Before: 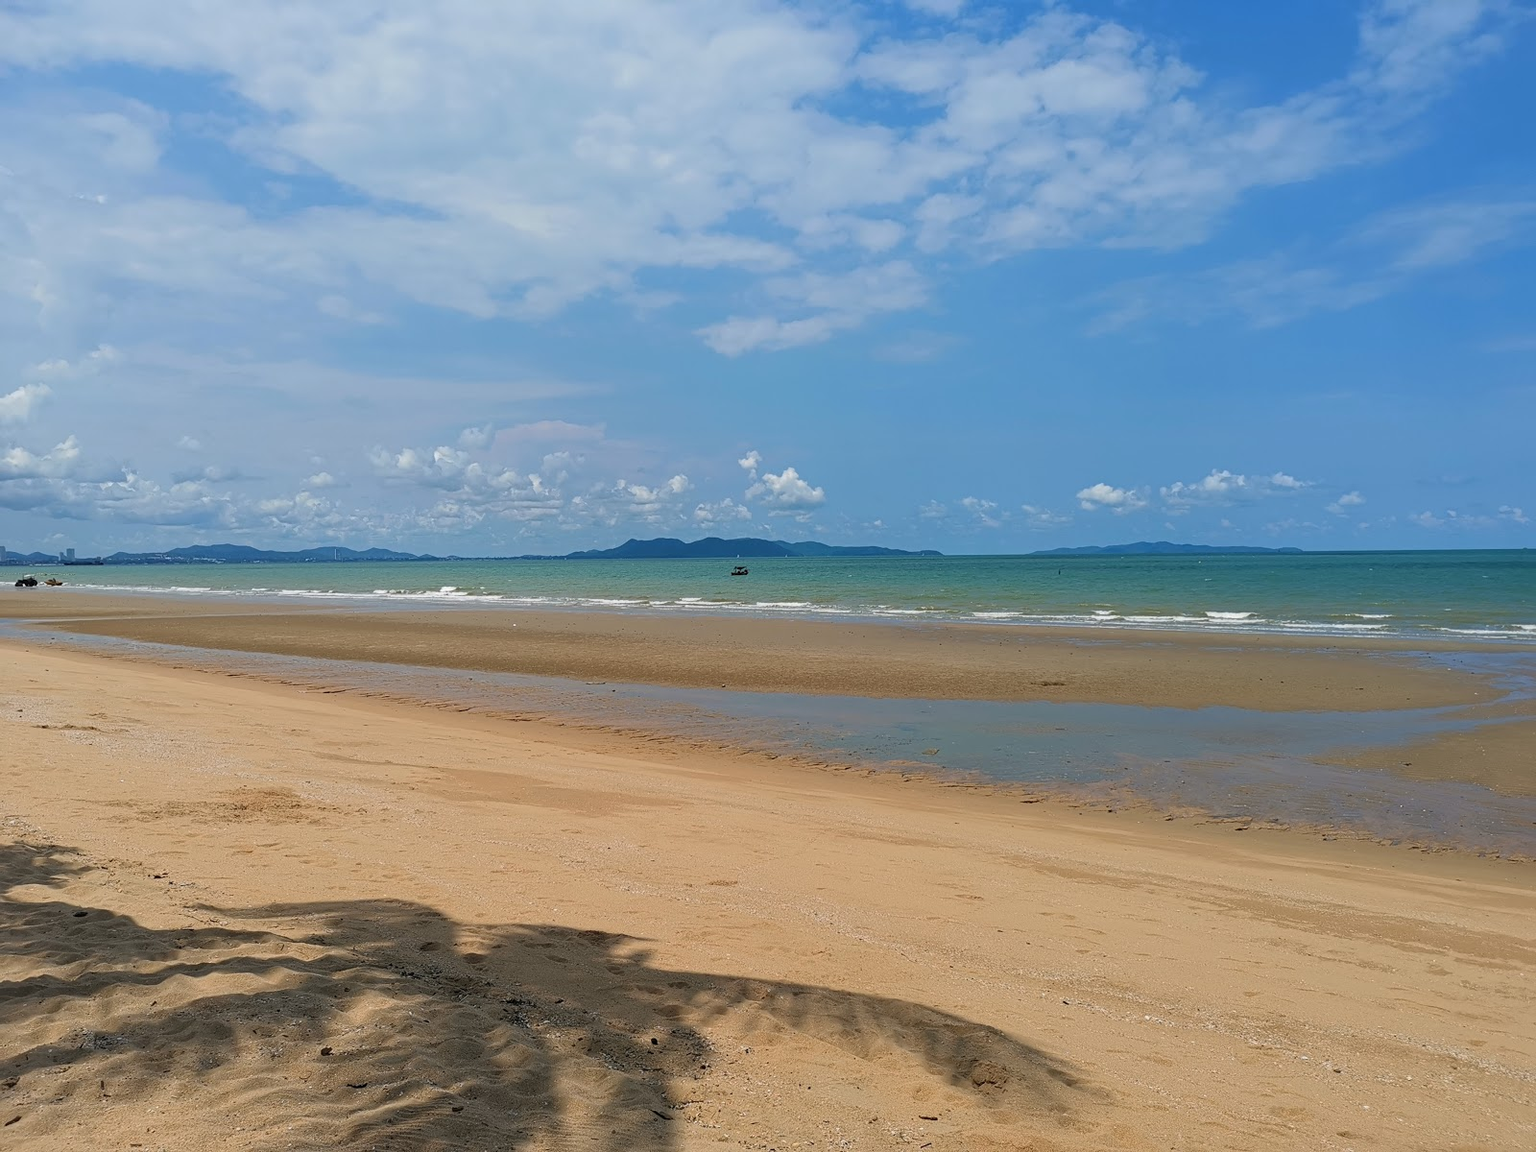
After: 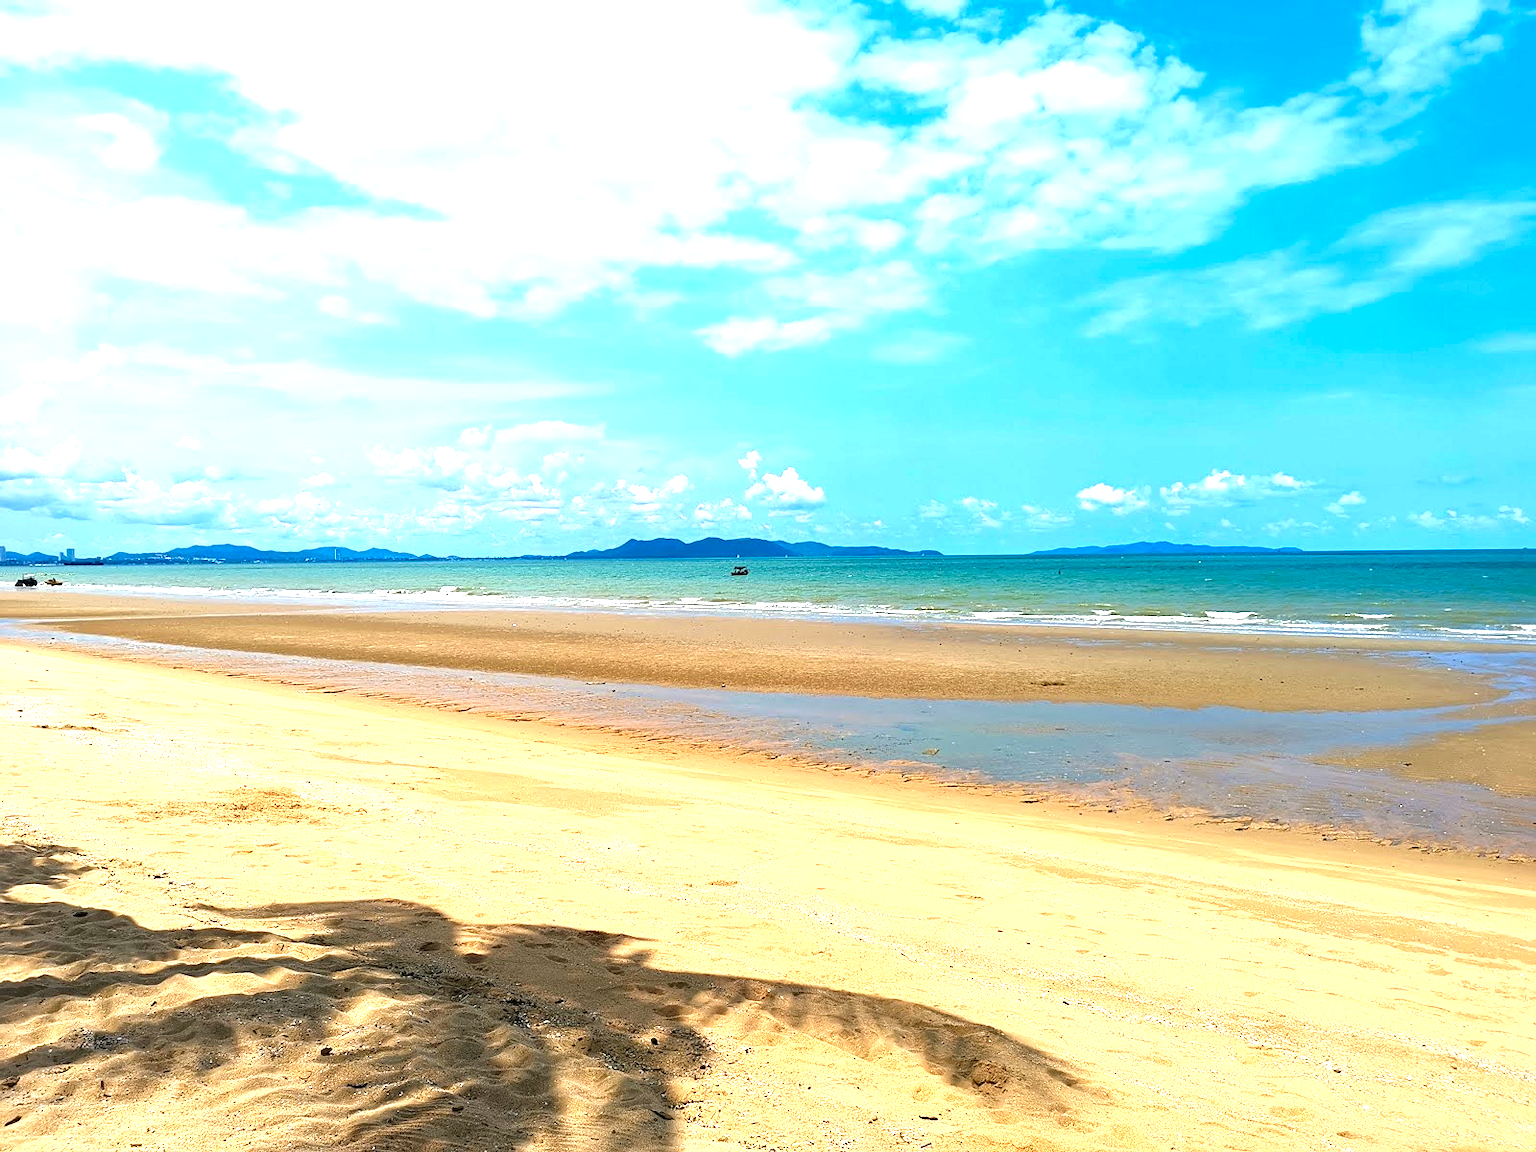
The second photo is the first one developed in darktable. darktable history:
levels: levels [0, 0.281, 0.562]
contrast brightness saturation: contrast 0.067, brightness -0.135, saturation 0.062
